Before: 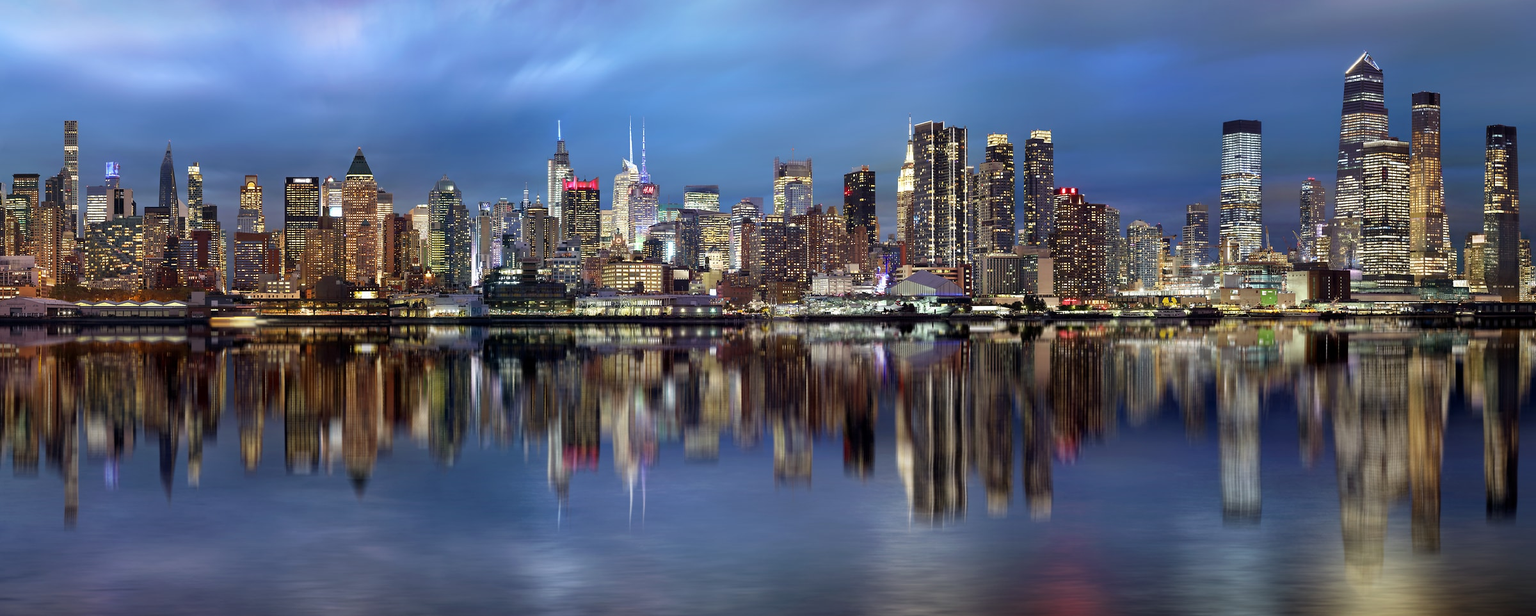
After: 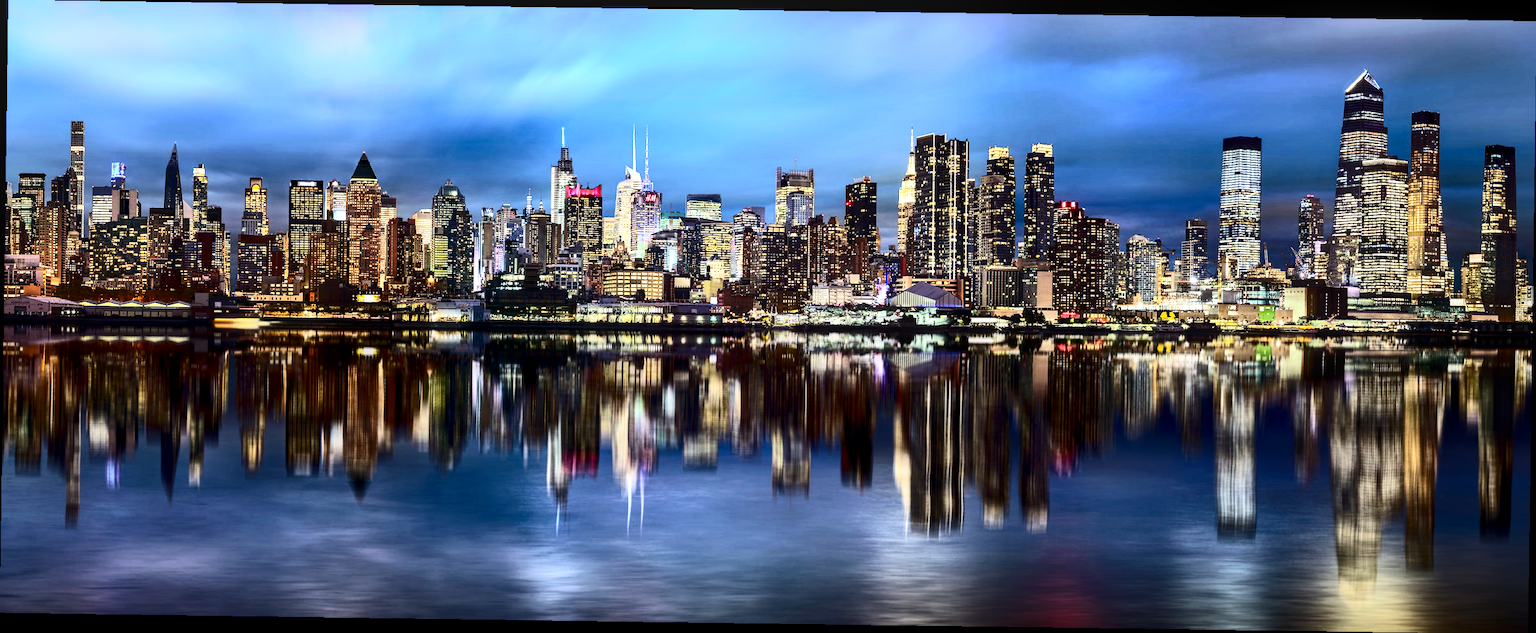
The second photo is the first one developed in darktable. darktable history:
tone equalizer: -8 EV -0.75 EV, -7 EV -0.7 EV, -6 EV -0.6 EV, -5 EV -0.4 EV, -3 EV 0.4 EV, -2 EV 0.6 EV, -1 EV 0.7 EV, +0 EV 0.75 EV, edges refinement/feathering 500, mask exposure compensation -1.57 EV, preserve details no
local contrast: on, module defaults
contrast brightness saturation: contrast 0.4, brightness 0.05, saturation 0.25
rotate and perspective: rotation 0.8°, automatic cropping off
